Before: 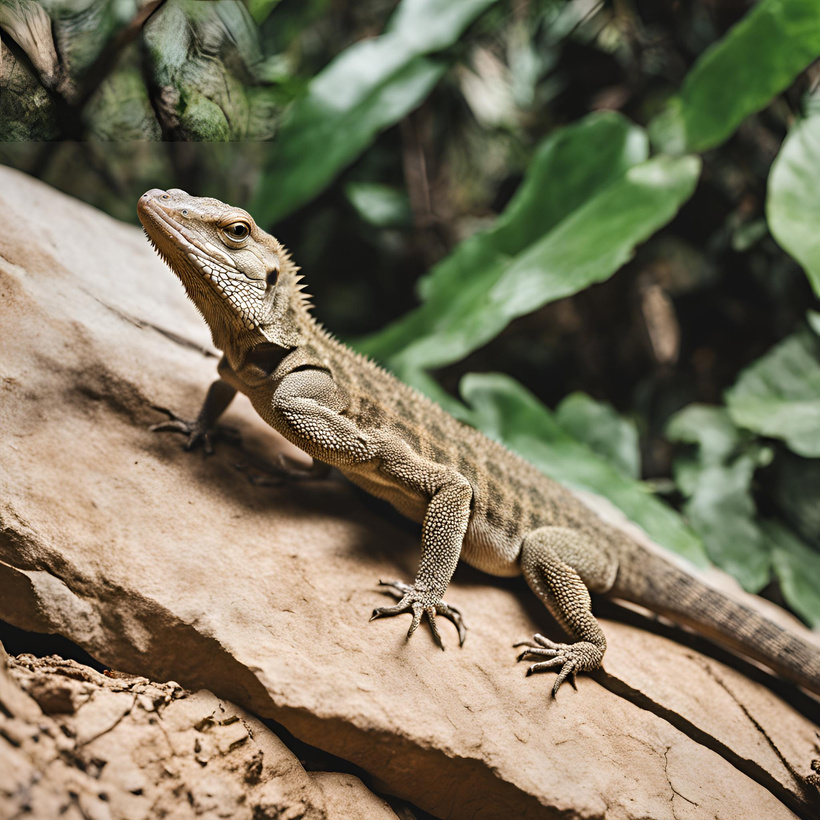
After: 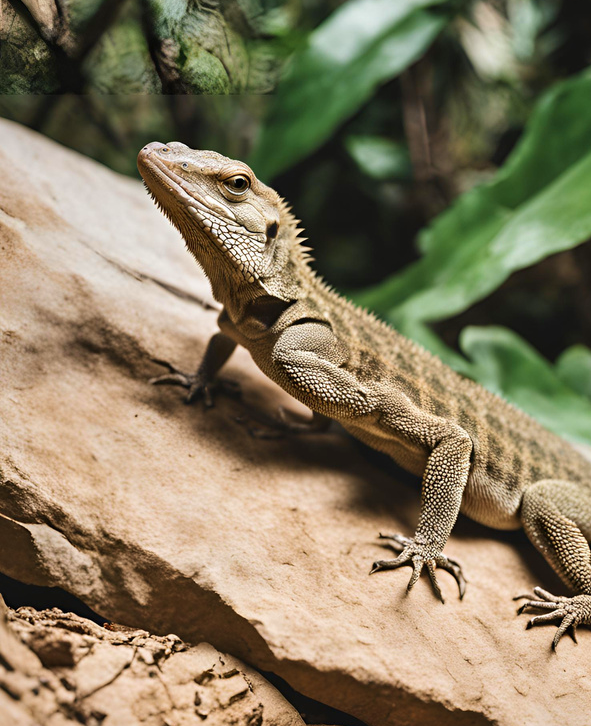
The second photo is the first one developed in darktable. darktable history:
crop: top 5.766%, right 27.86%, bottom 5.633%
velvia: on, module defaults
